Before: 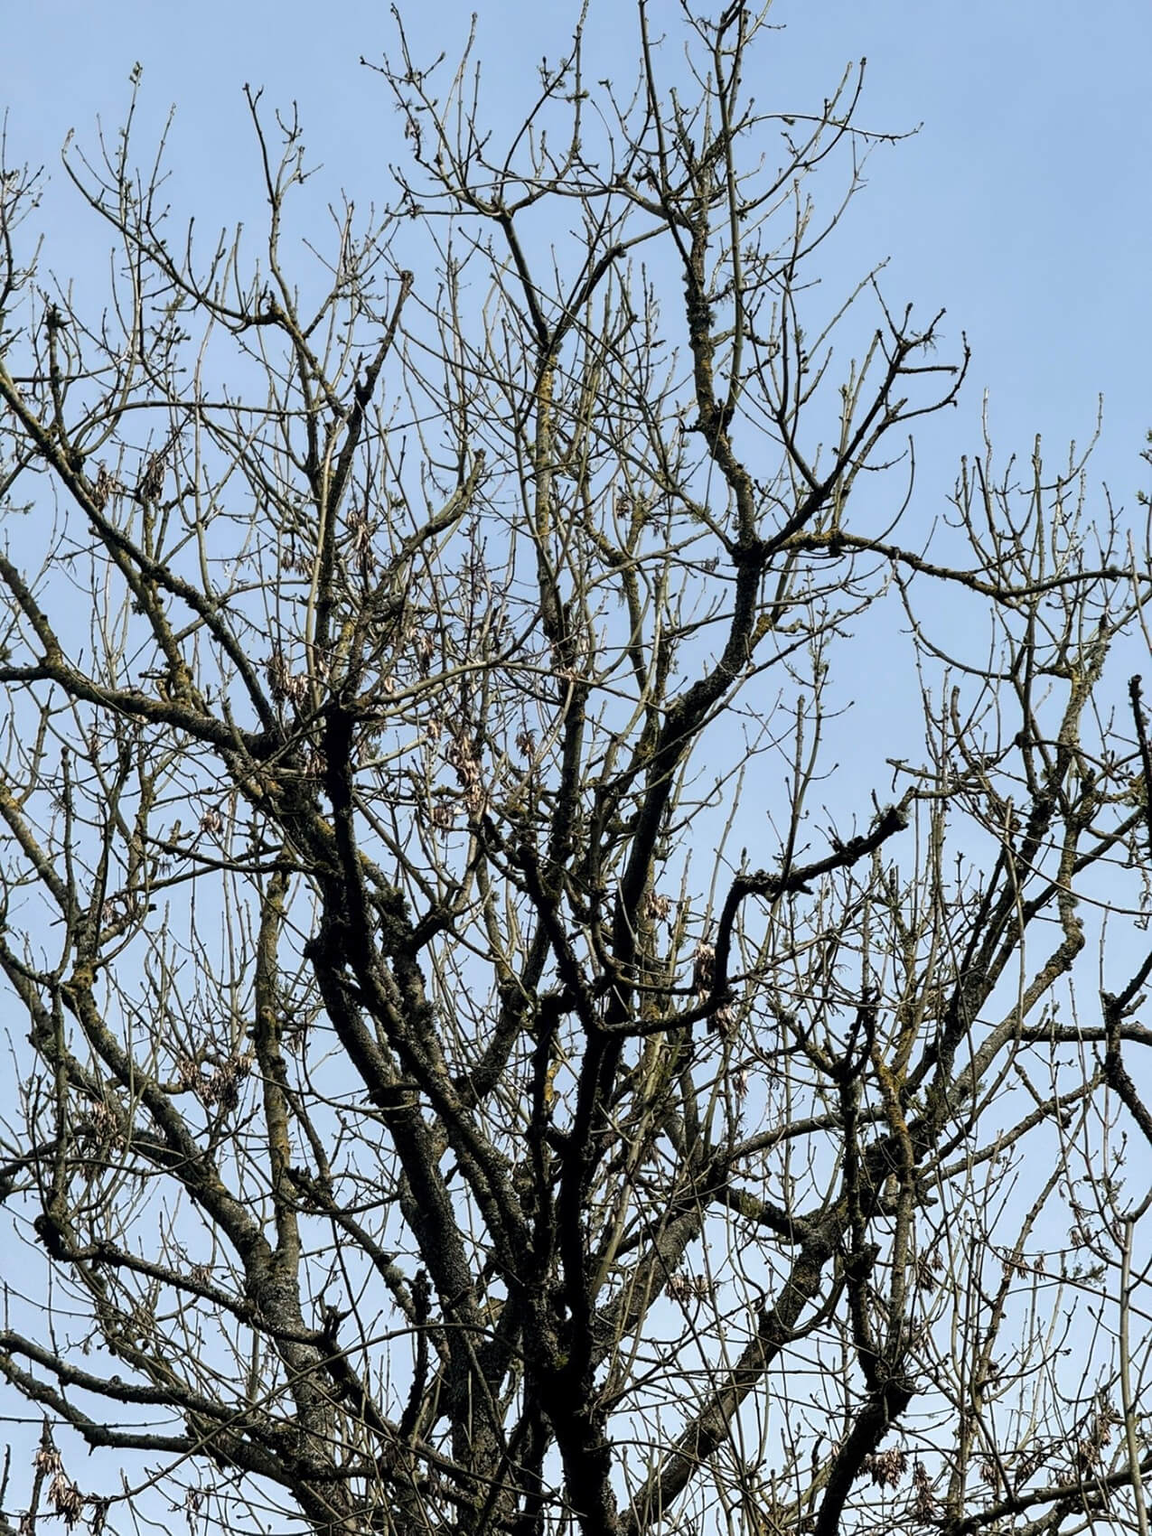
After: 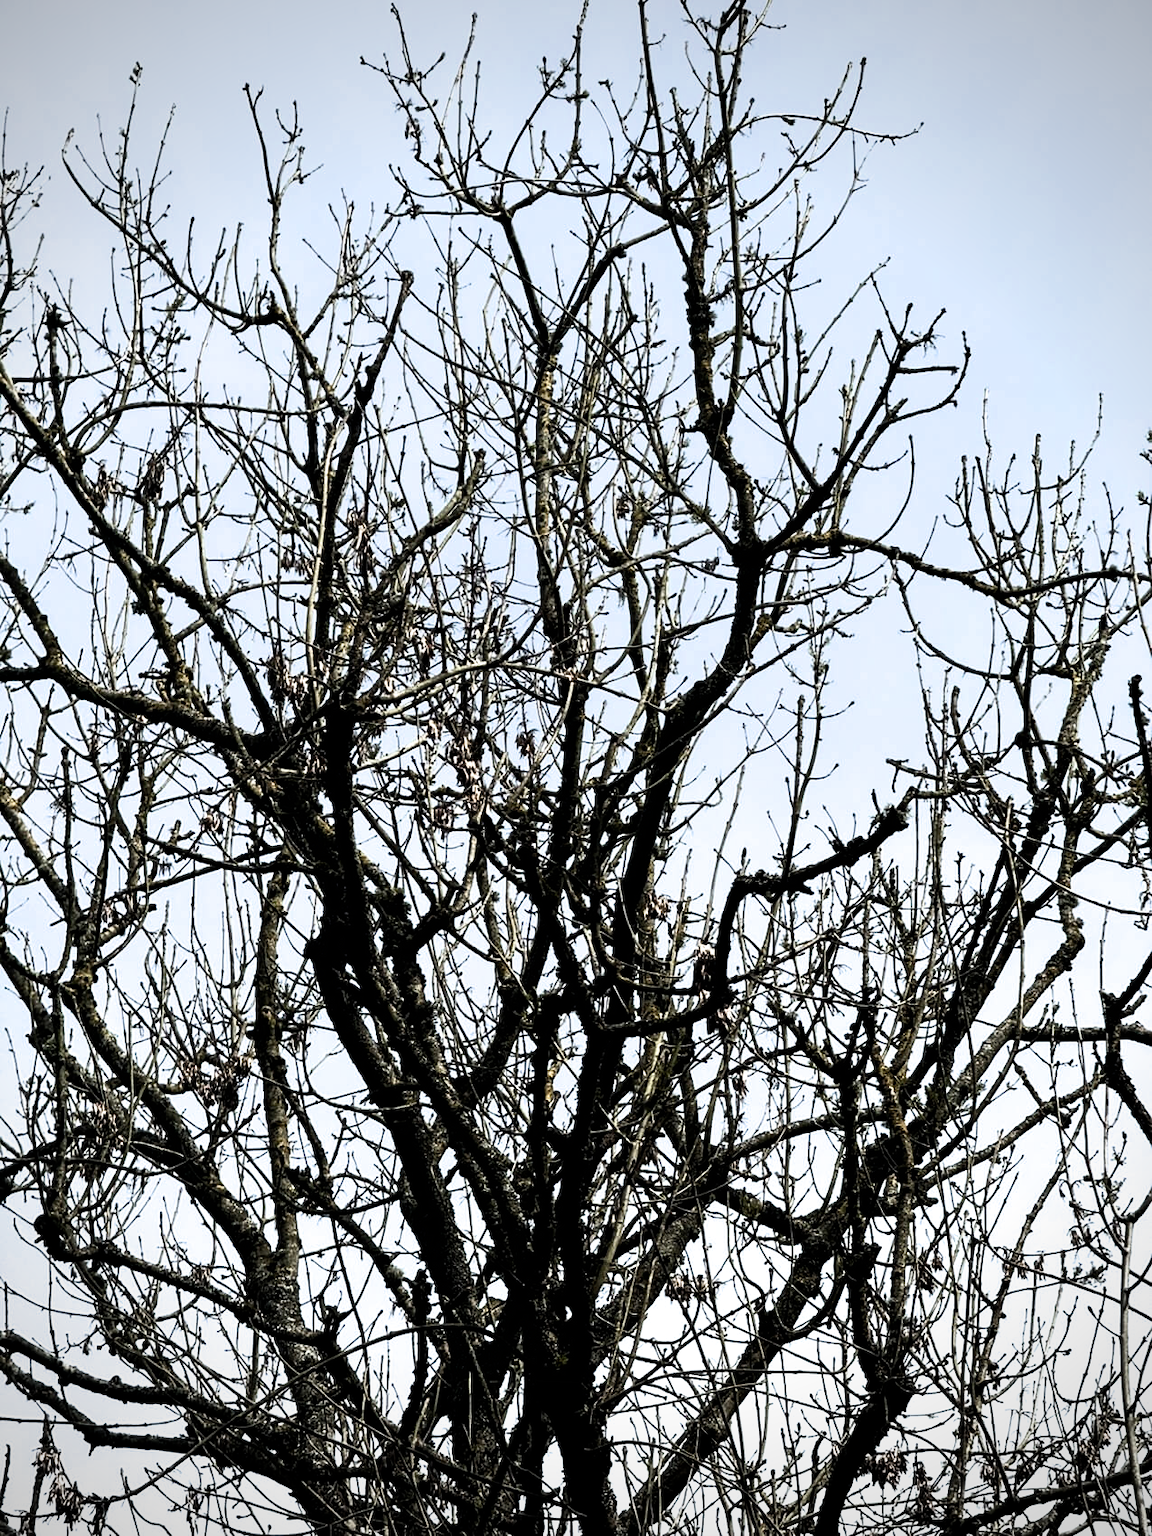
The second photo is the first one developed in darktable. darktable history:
color balance rgb: perceptual saturation grading › highlights -31.88%, perceptual saturation grading › mid-tones 5.8%, perceptual saturation grading › shadows 18.12%, perceptual brilliance grading › highlights 3.62%, perceptual brilliance grading › mid-tones -18.12%, perceptual brilliance grading › shadows -41.3%
filmic rgb: white relative exposure 2.45 EV, hardness 6.33
vignetting: unbound false
tone equalizer: on, module defaults
exposure: black level correction 0.005, exposure 0.417 EV, compensate highlight preservation false
